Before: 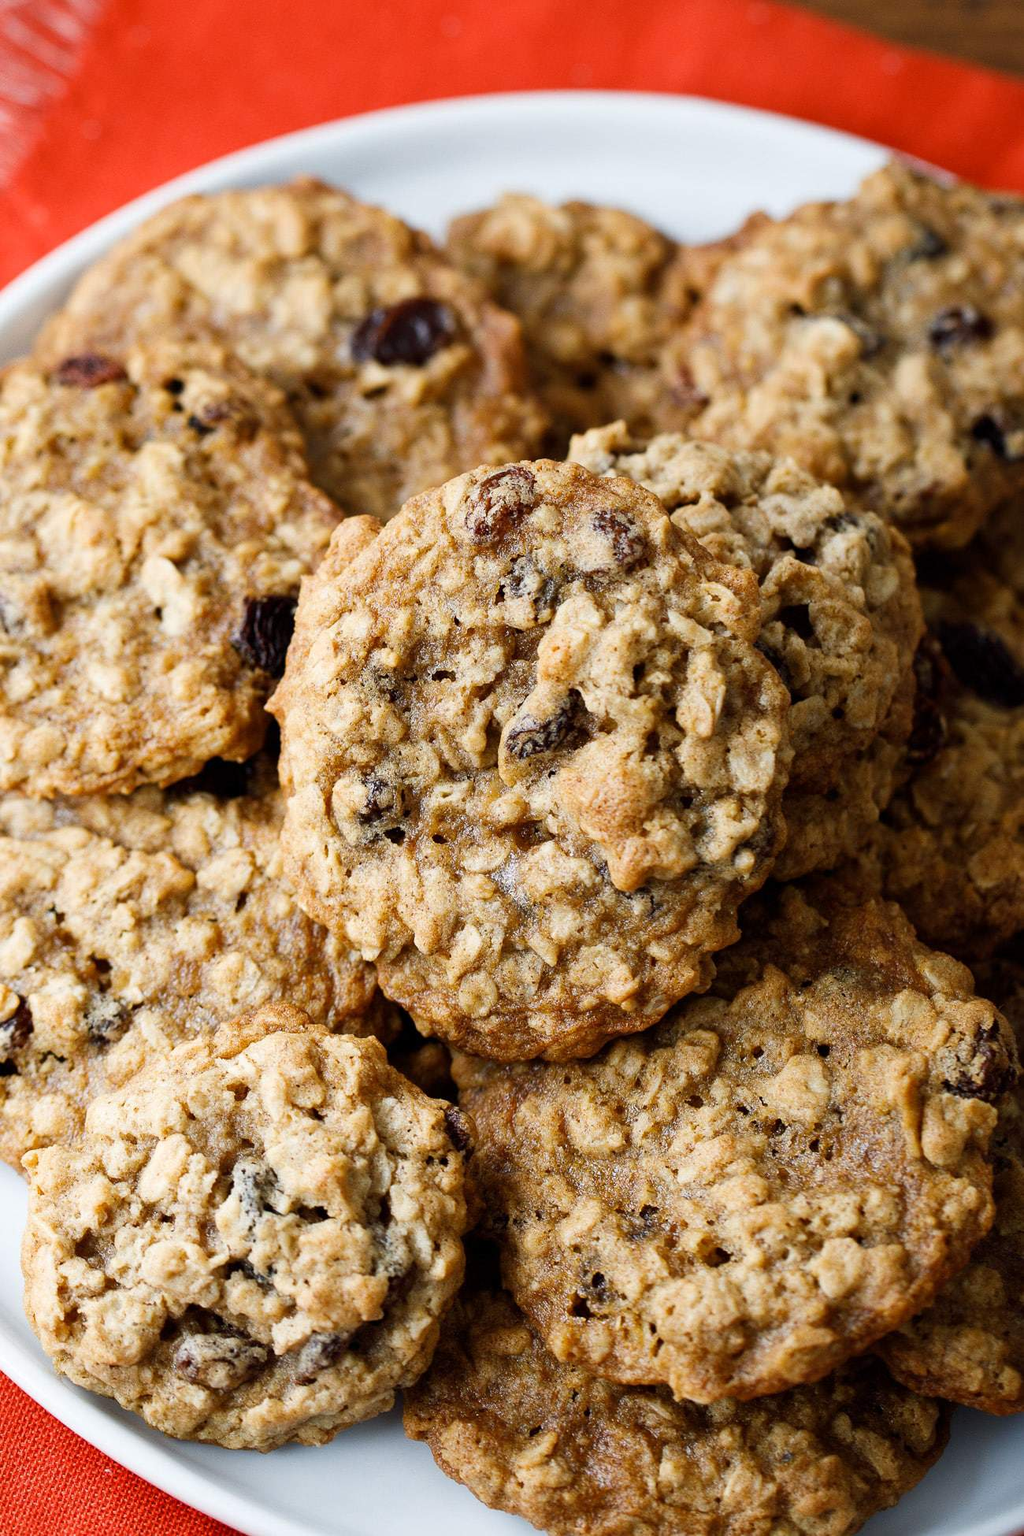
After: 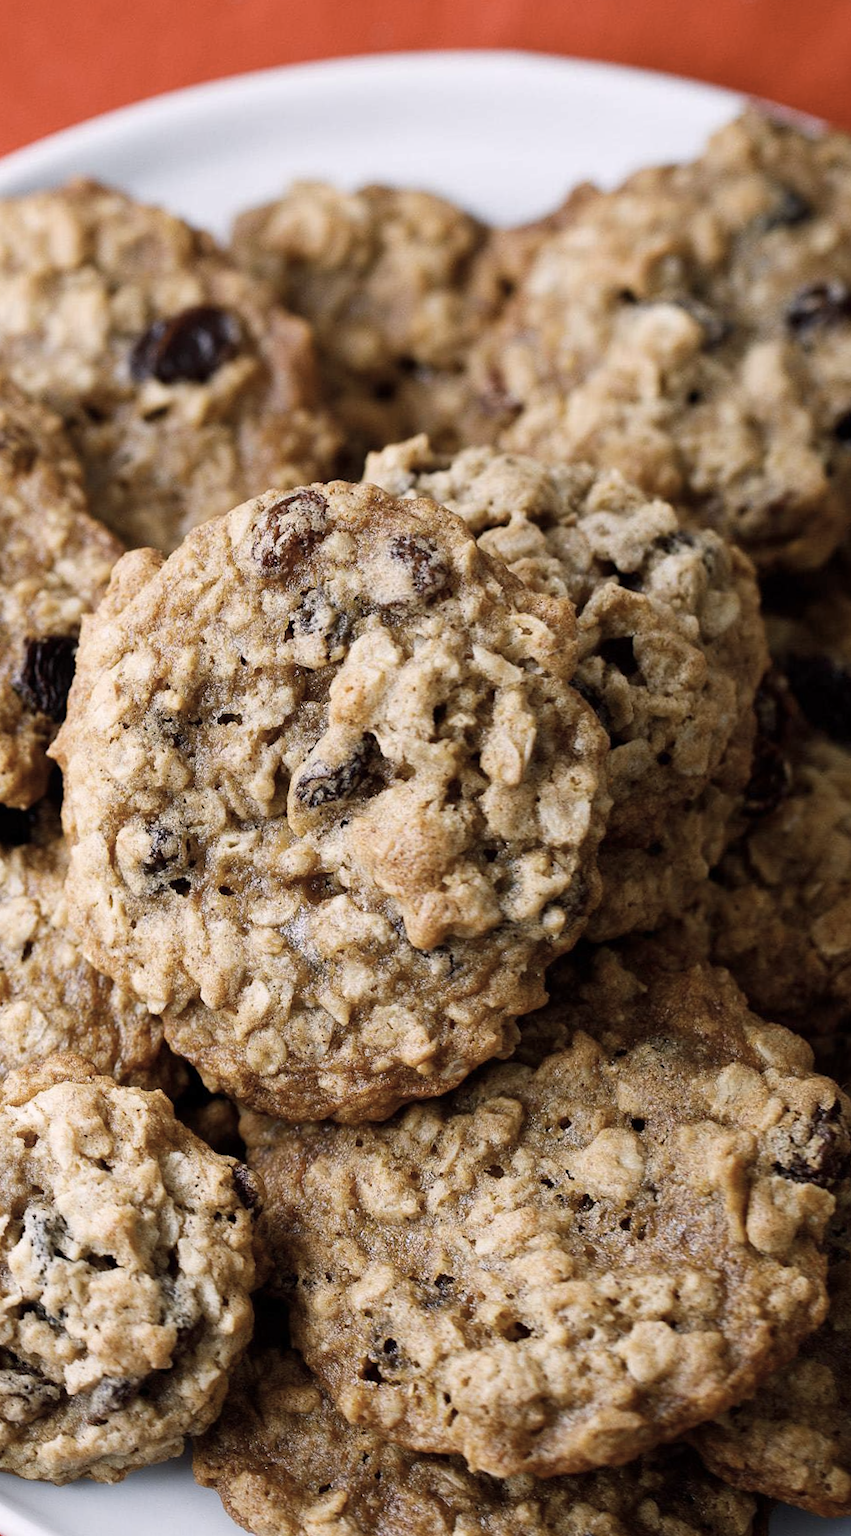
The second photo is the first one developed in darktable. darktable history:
bloom: size 9%, threshold 100%, strength 7%
crop: left 17.582%, bottom 0.031%
color correction: highlights a* 5.59, highlights b* 5.24, saturation 0.68
white balance: red 0.967, blue 1.049
rotate and perspective: rotation 0.062°, lens shift (vertical) 0.115, lens shift (horizontal) -0.133, crop left 0.047, crop right 0.94, crop top 0.061, crop bottom 0.94
